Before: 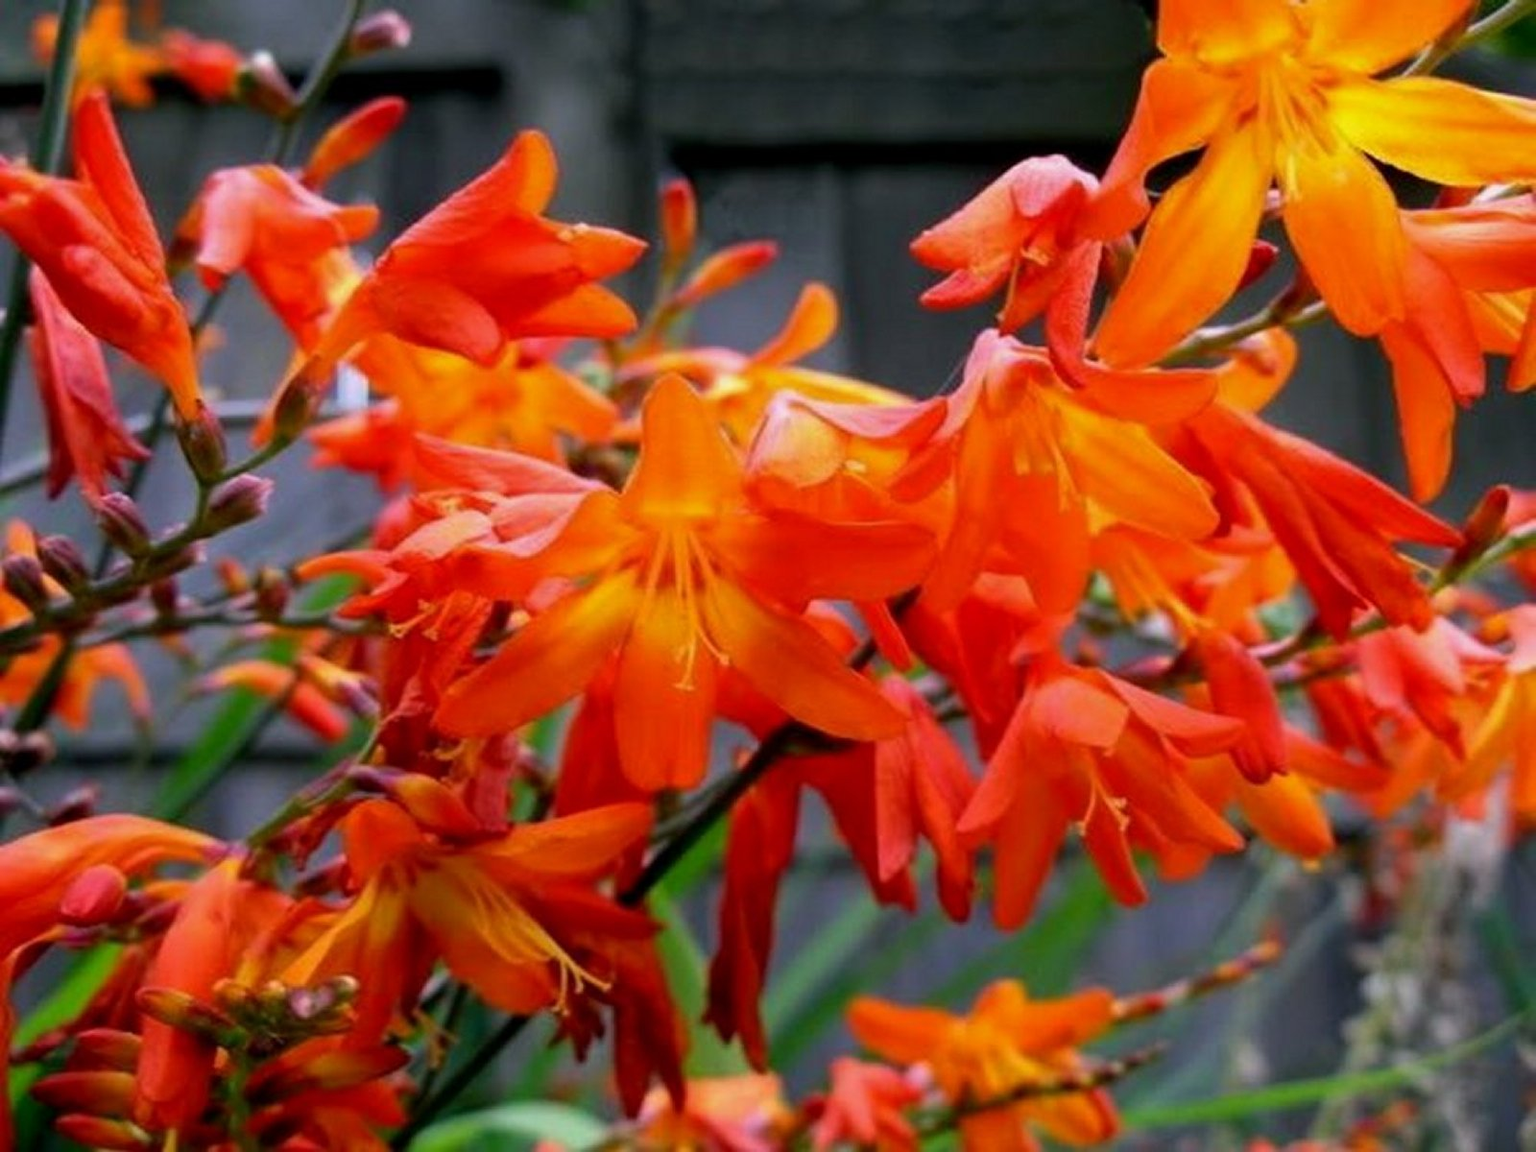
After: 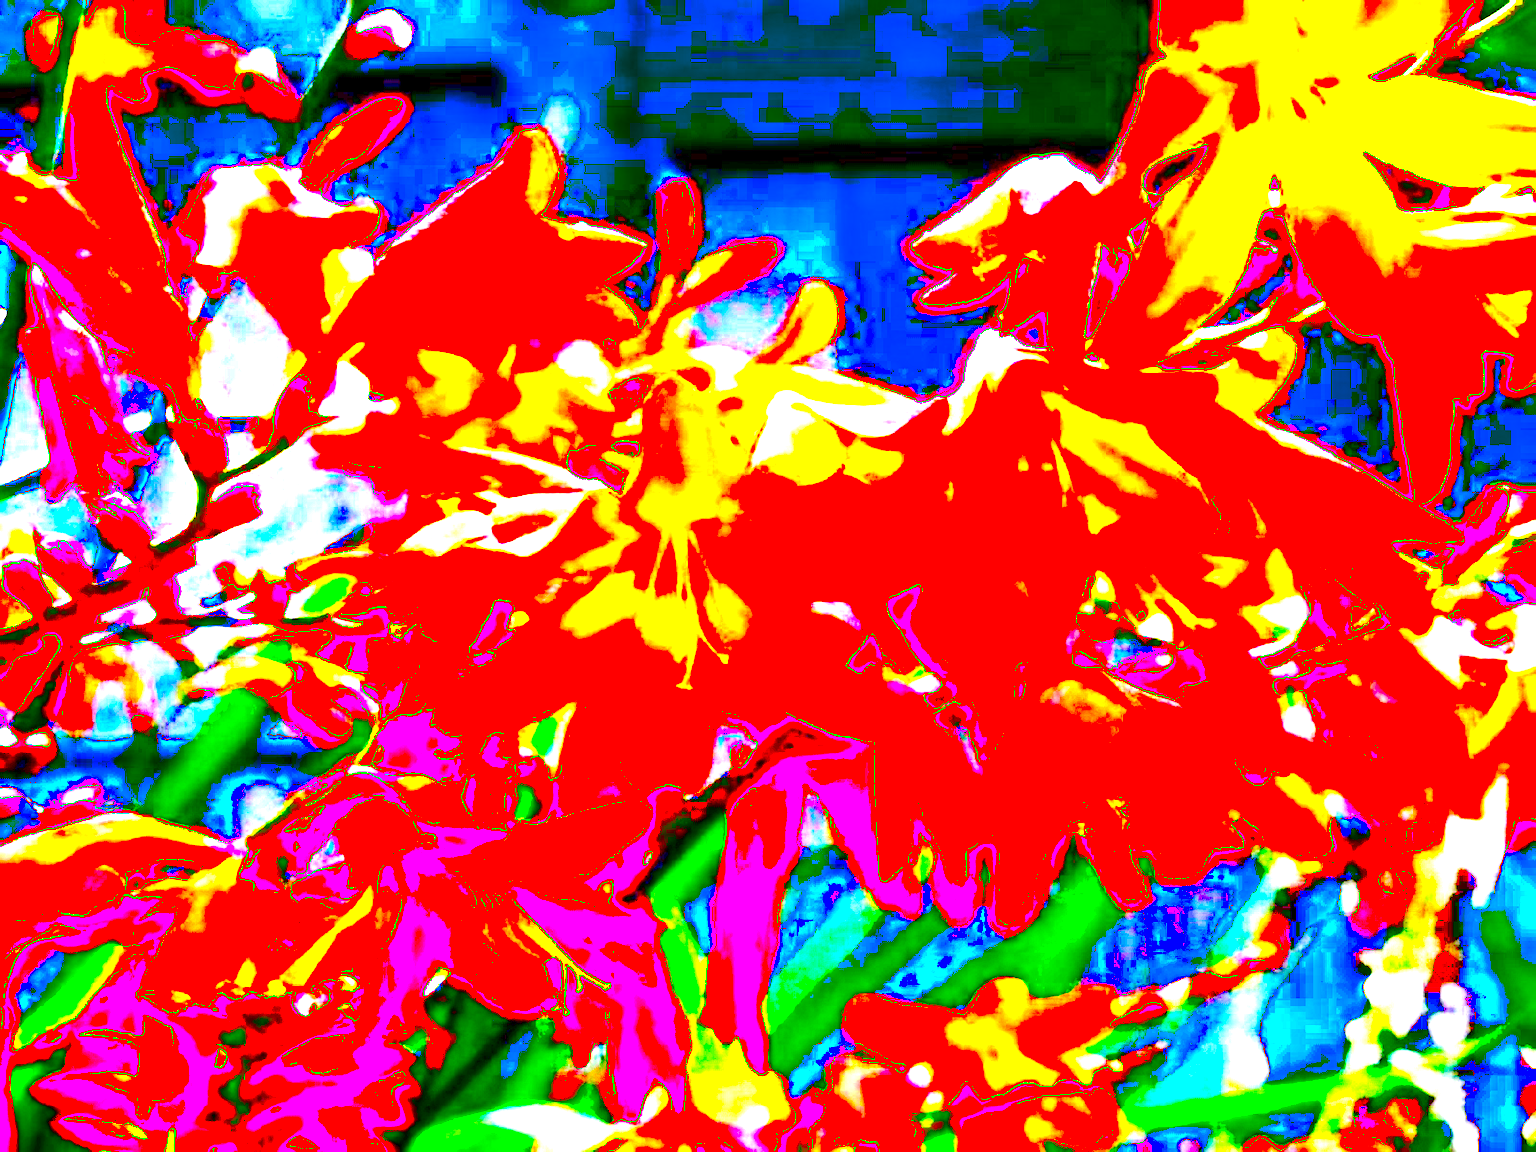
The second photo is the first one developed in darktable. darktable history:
contrast brightness saturation: brightness 0.15
exposure: black level correction 0.1, exposure 3 EV, compensate highlight preservation false
